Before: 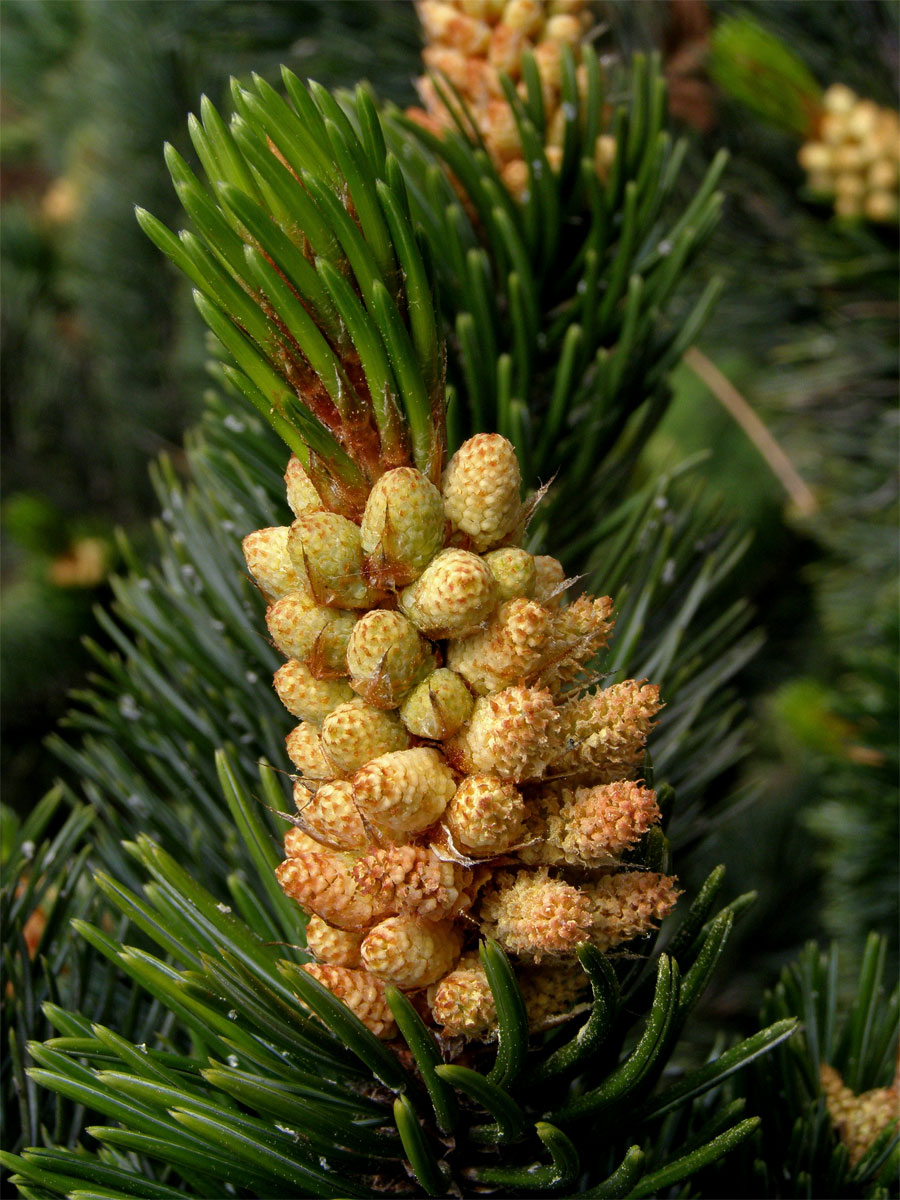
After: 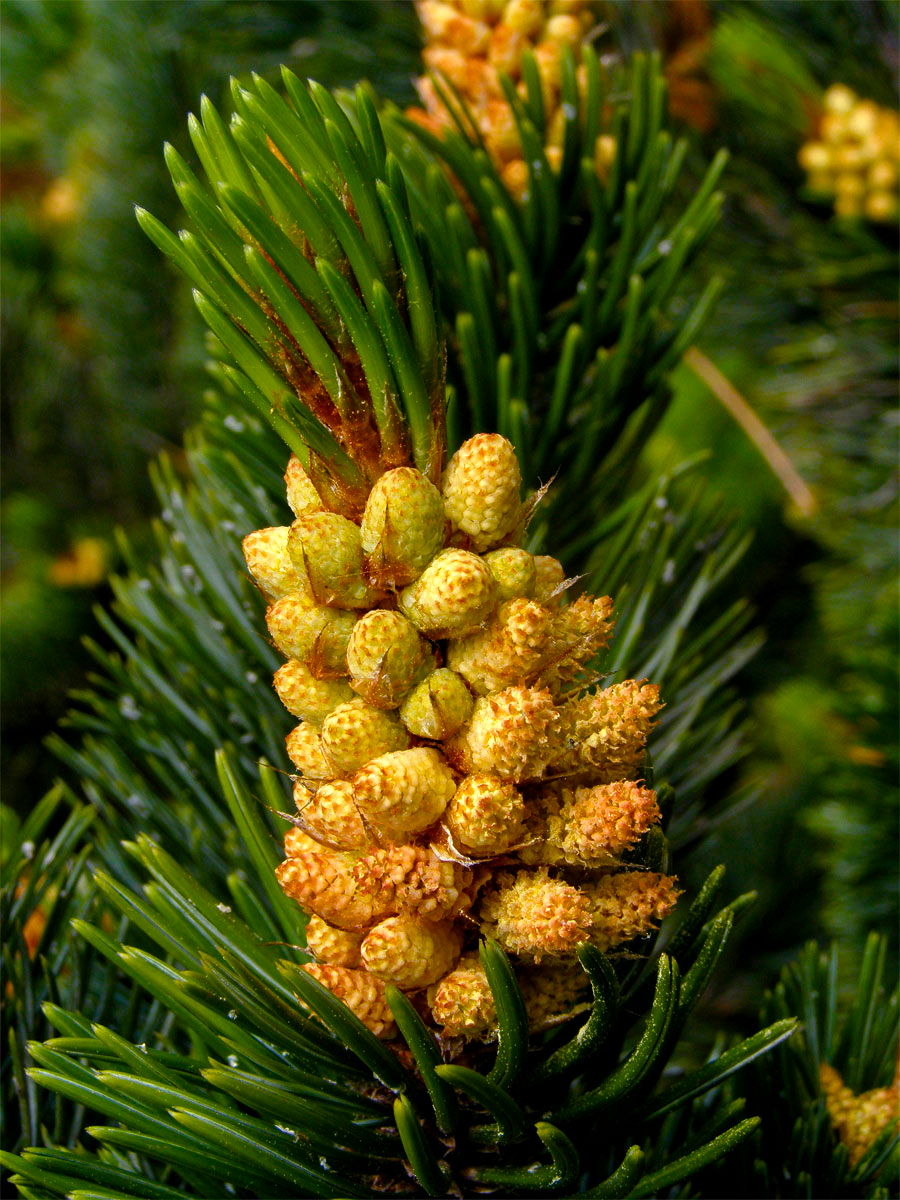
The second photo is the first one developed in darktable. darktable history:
exposure: exposure 0.2 EV, compensate highlight preservation false
color balance rgb: perceptual saturation grading › global saturation 20%, perceptual saturation grading › highlights -25%, perceptual saturation grading › shadows 25%, global vibrance 50%
